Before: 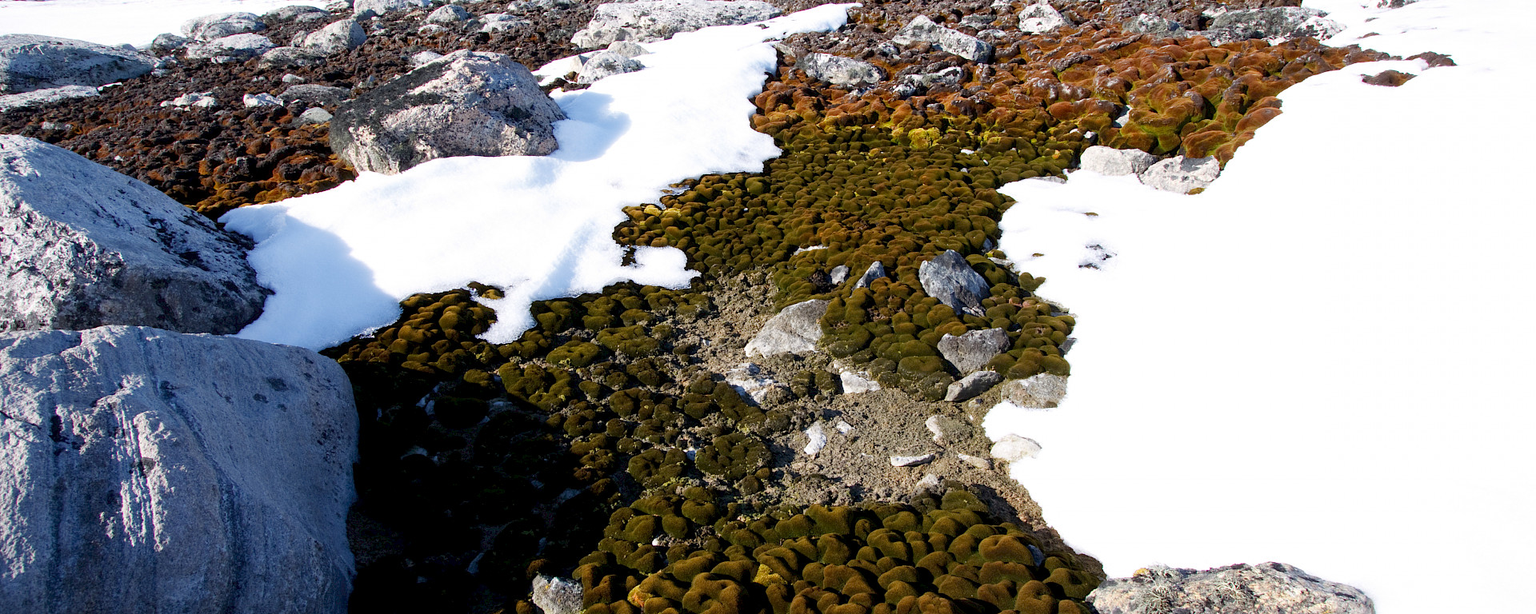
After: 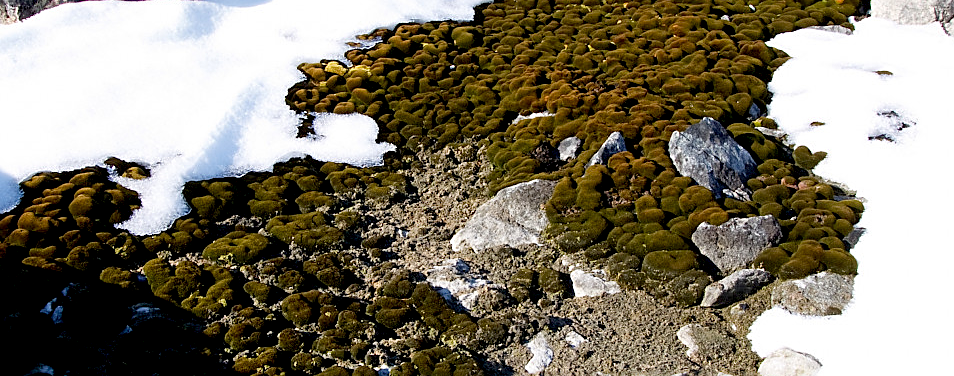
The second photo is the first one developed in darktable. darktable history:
exposure: black level correction 0.009, compensate exposure bias true, compensate highlight preservation false
crop: left 25.043%, top 25.434%, right 25.227%, bottom 25.5%
shadows and highlights: shadows 37.67, highlights -27.18, soften with gaussian
sharpen: on, module defaults
